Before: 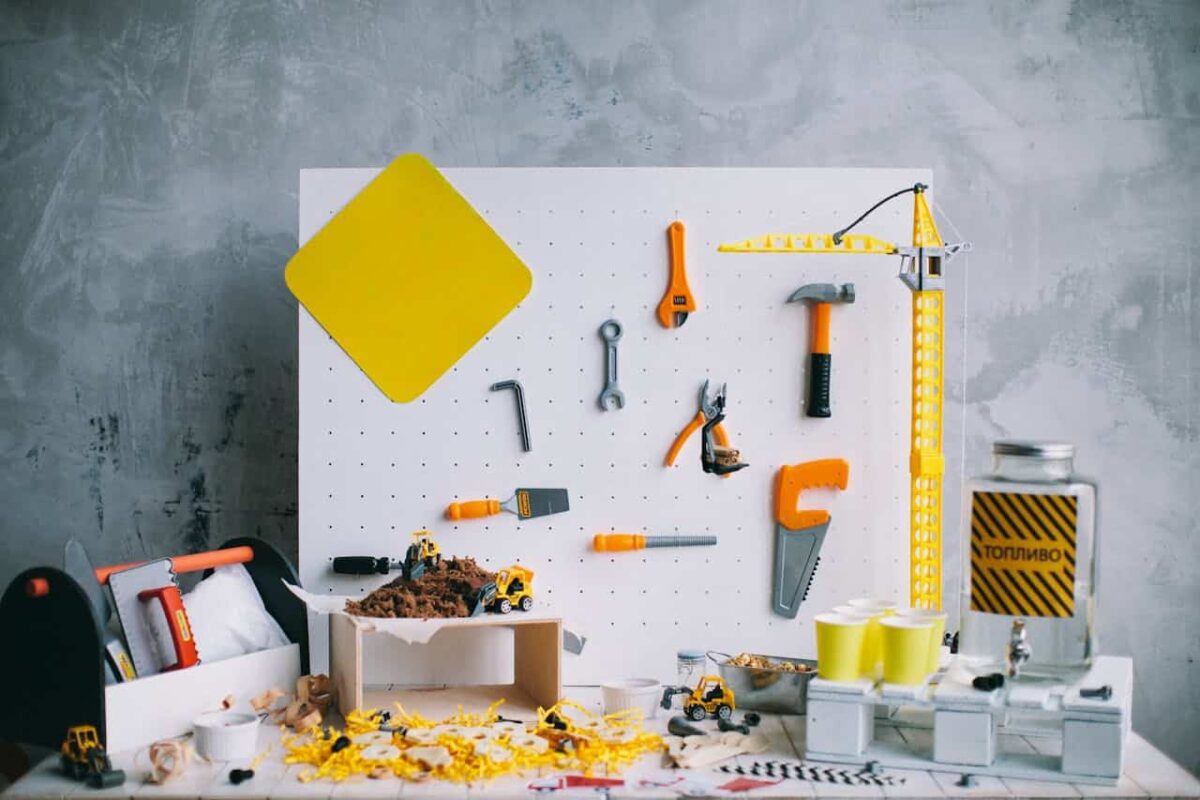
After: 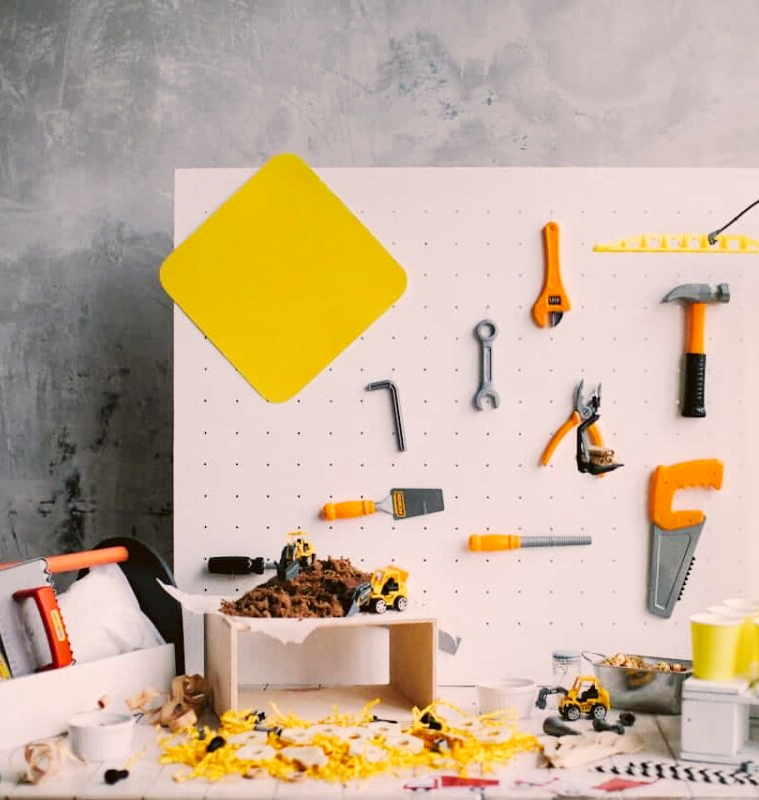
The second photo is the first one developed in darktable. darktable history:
crop: left 10.441%, right 26.299%
color correction: highlights a* 6.34, highlights b* 8.26, shadows a* 5.81, shadows b* 7, saturation 0.885
tone curve: curves: ch0 [(0, 0.018) (0.061, 0.041) (0.205, 0.191) (0.289, 0.292) (0.39, 0.424) (0.493, 0.551) (0.666, 0.743) (0.795, 0.841) (1, 0.998)]; ch1 [(0, 0) (0.385, 0.343) (0.439, 0.415) (0.494, 0.498) (0.501, 0.501) (0.51, 0.509) (0.548, 0.563) (0.586, 0.61) (0.684, 0.658) (0.783, 0.804) (1, 1)]; ch2 [(0, 0) (0.304, 0.31) (0.403, 0.399) (0.441, 0.428) (0.47, 0.469) (0.498, 0.496) (0.524, 0.538) (0.566, 0.579) (0.648, 0.665) (0.697, 0.699) (1, 1)], preserve colors none
